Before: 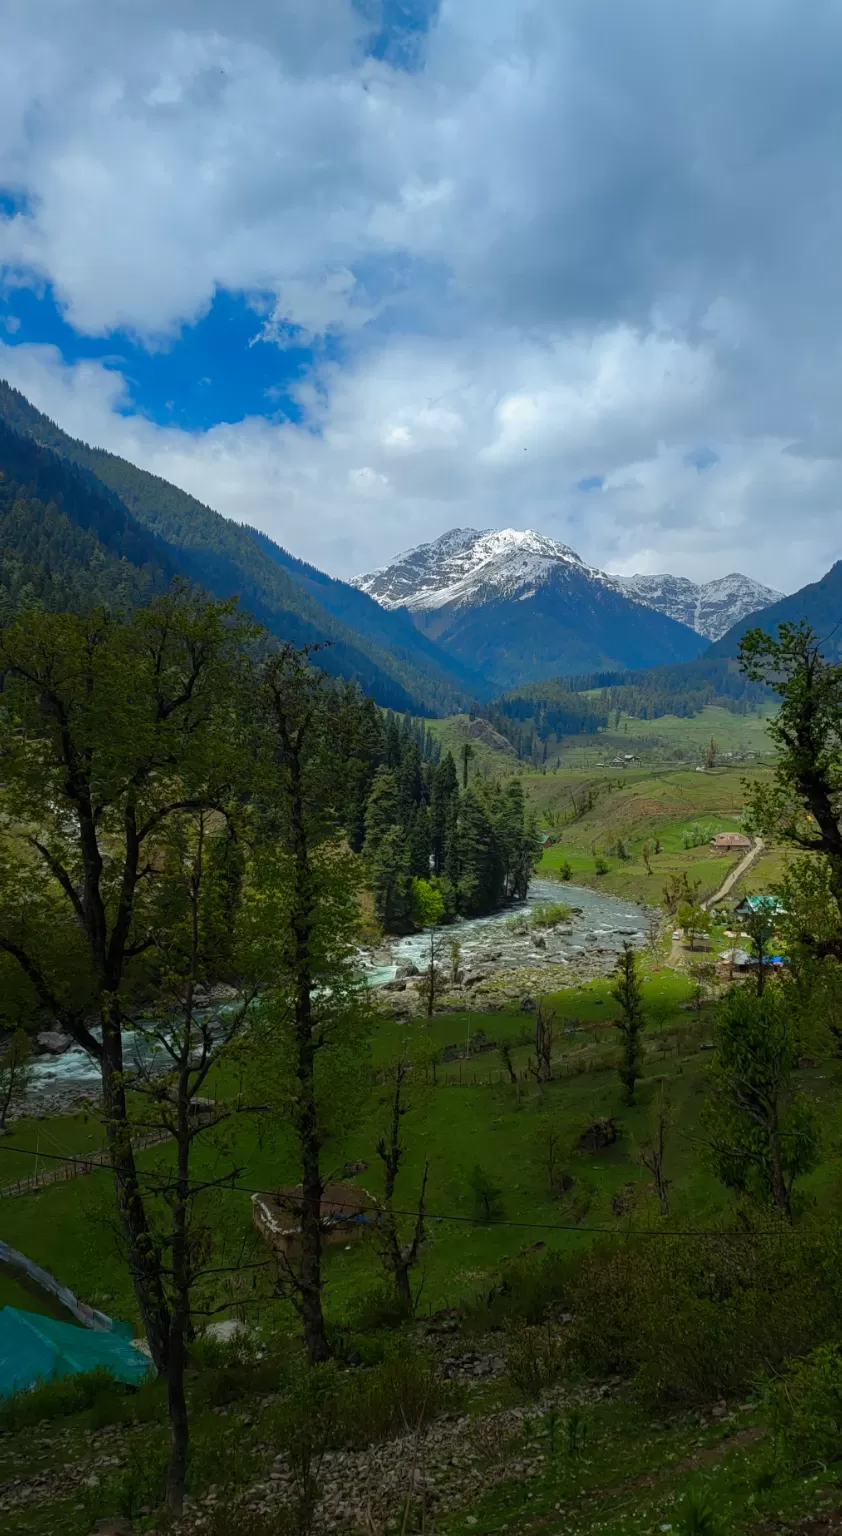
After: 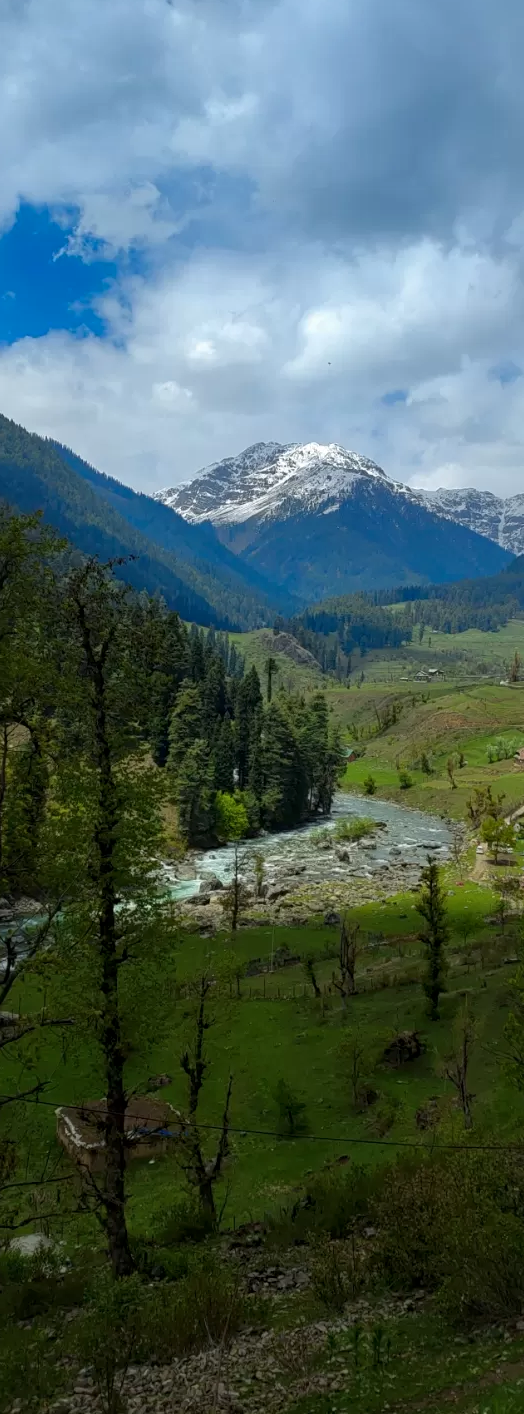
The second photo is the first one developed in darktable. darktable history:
crop and rotate: left 23.331%, top 5.646%, right 14.412%, bottom 2.269%
local contrast: mode bilateral grid, contrast 20, coarseness 50, detail 120%, midtone range 0.2
